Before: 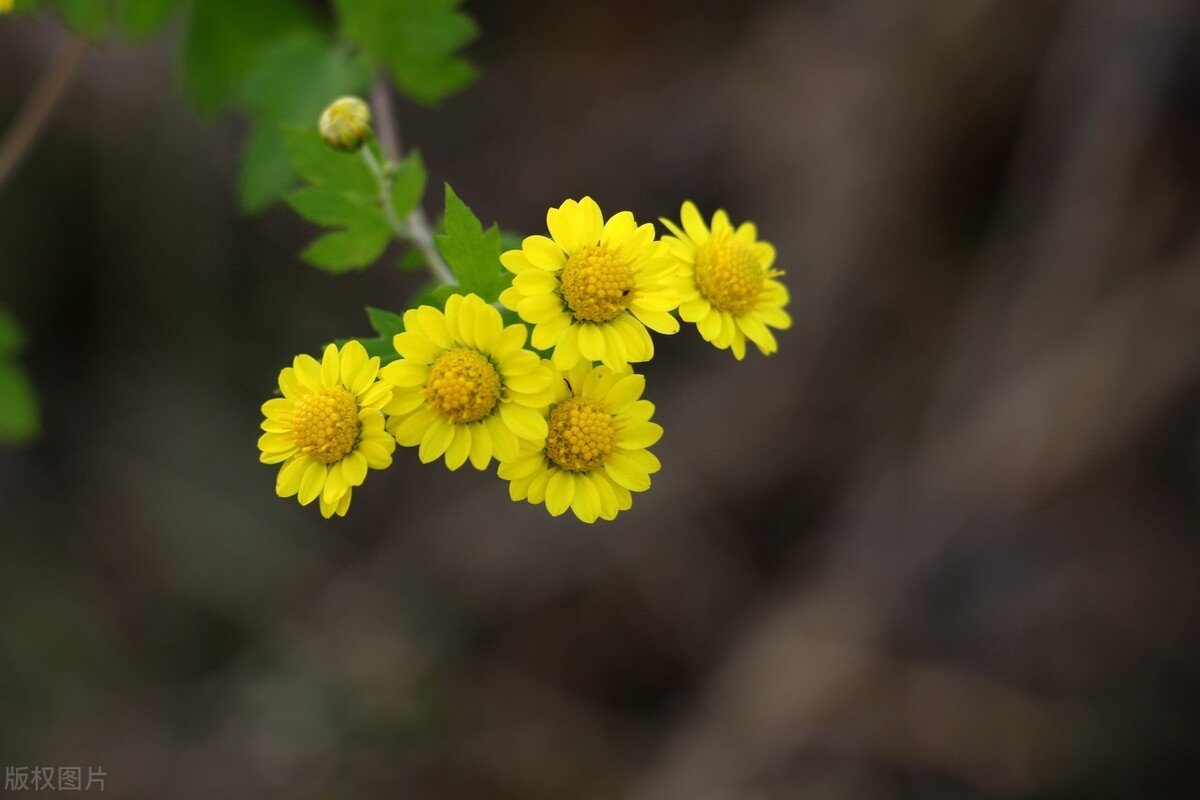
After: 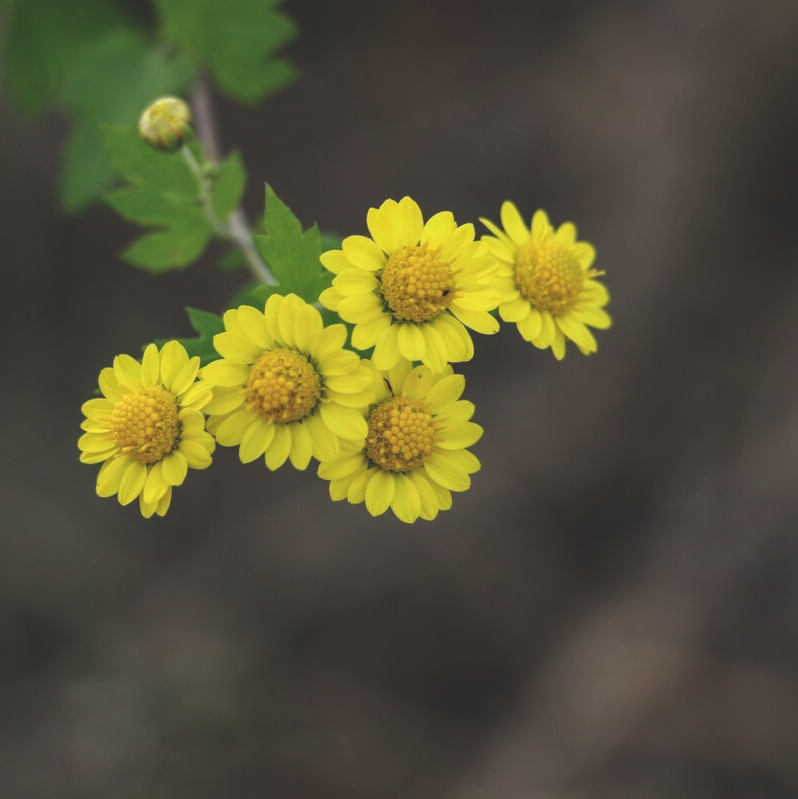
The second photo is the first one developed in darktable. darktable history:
crop and rotate: left 15.001%, right 18.482%
contrast brightness saturation: contrast 0.099, brightness 0.03, saturation 0.088
exposure: black level correction -0.036, exposure -0.497 EV, compensate highlight preservation false
local contrast: on, module defaults
shadows and highlights: shadows 1.3, highlights 38.71
